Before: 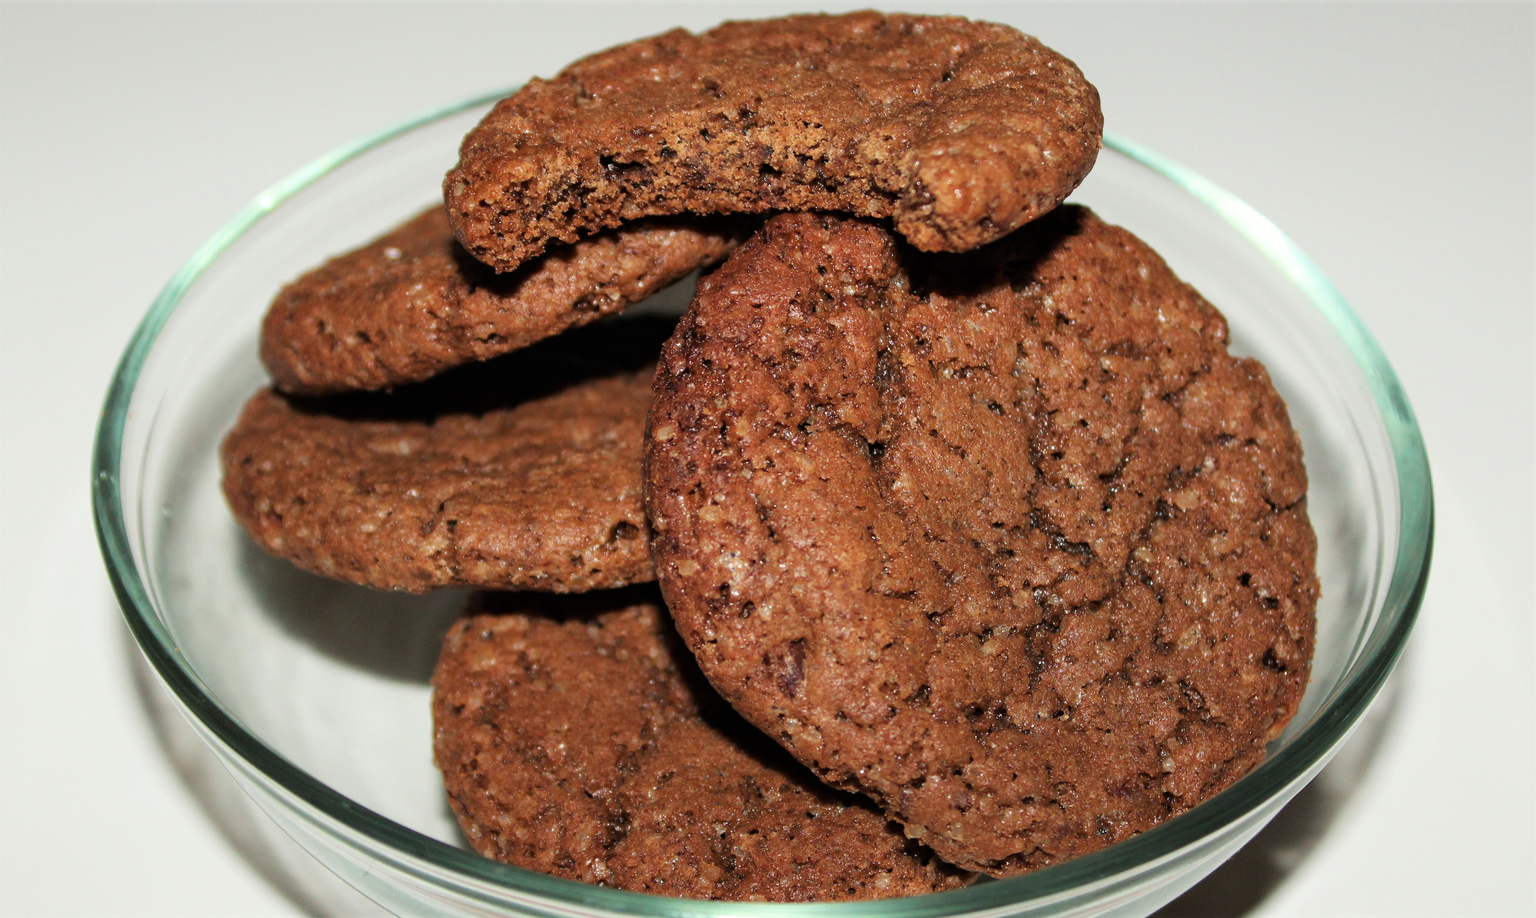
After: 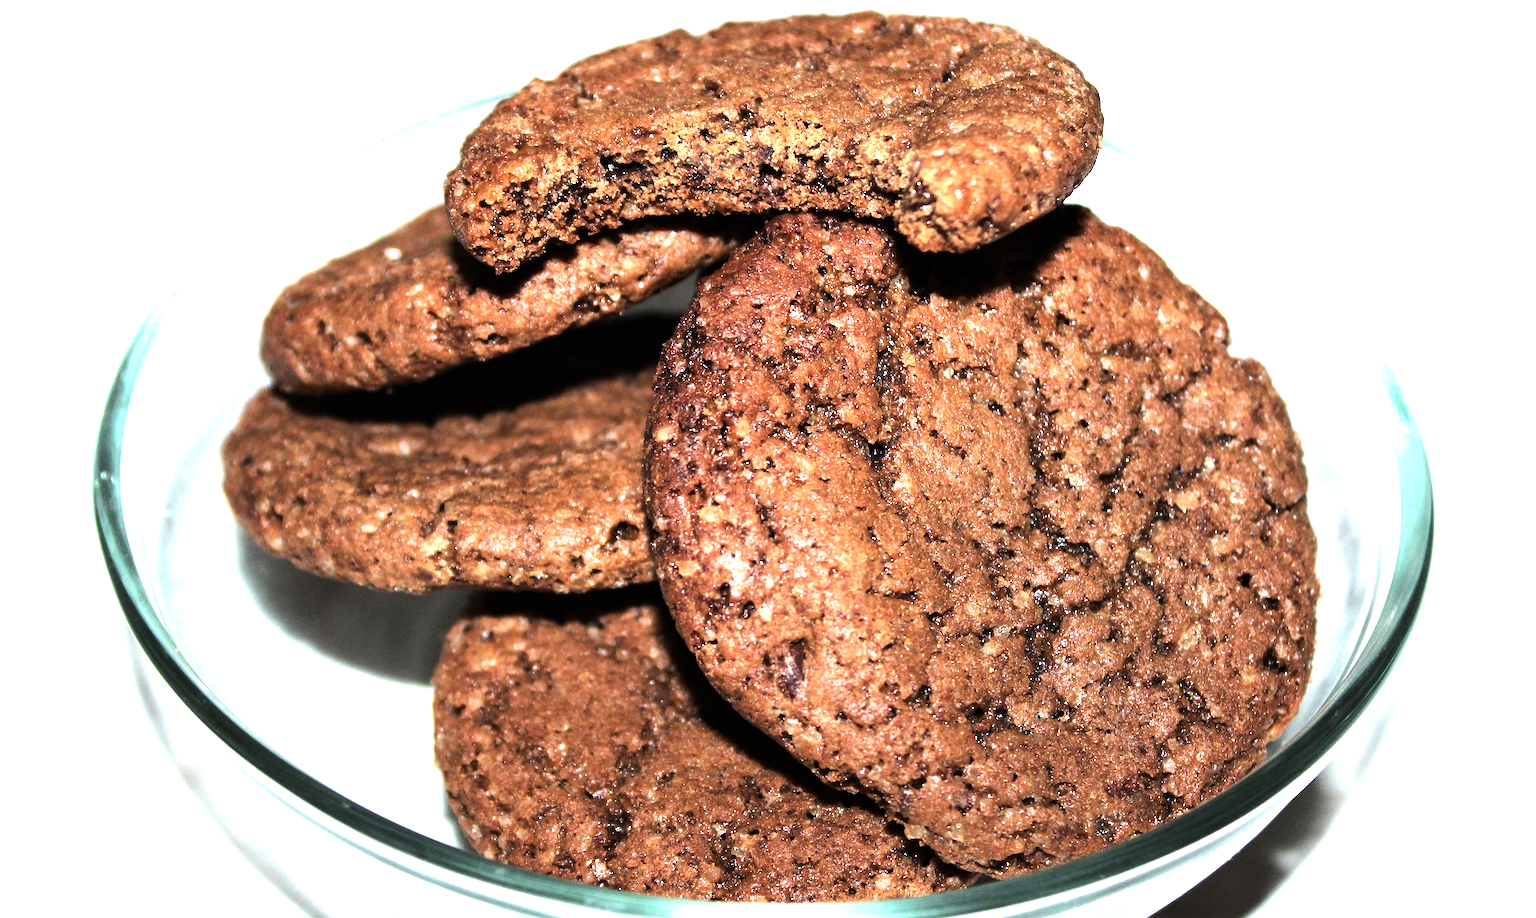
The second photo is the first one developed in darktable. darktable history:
exposure: black level correction 0, exposure 0.7 EV, compensate exposure bias true, compensate highlight preservation false
white balance: red 0.931, blue 1.11
tone equalizer: -8 EV -1.08 EV, -7 EV -1.01 EV, -6 EV -0.867 EV, -5 EV -0.578 EV, -3 EV 0.578 EV, -2 EV 0.867 EV, -1 EV 1.01 EV, +0 EV 1.08 EV, edges refinement/feathering 500, mask exposure compensation -1.57 EV, preserve details no
